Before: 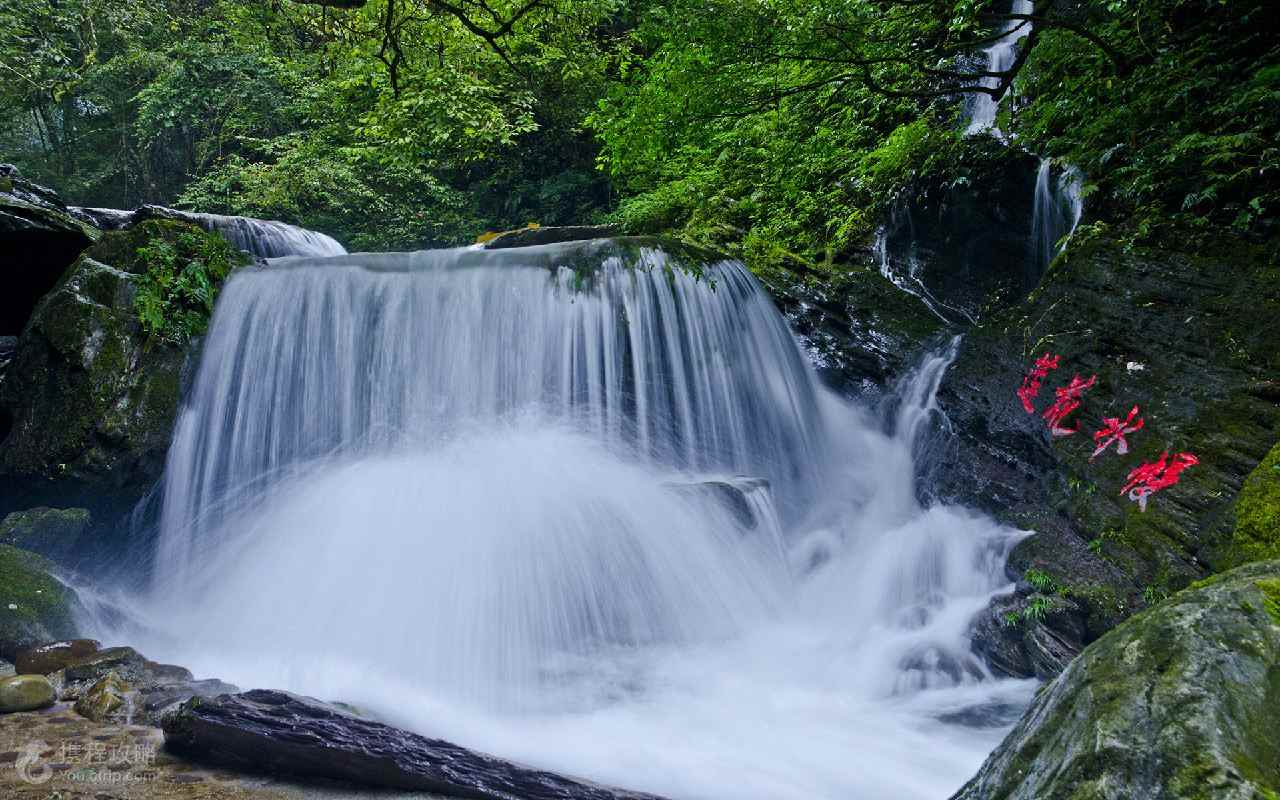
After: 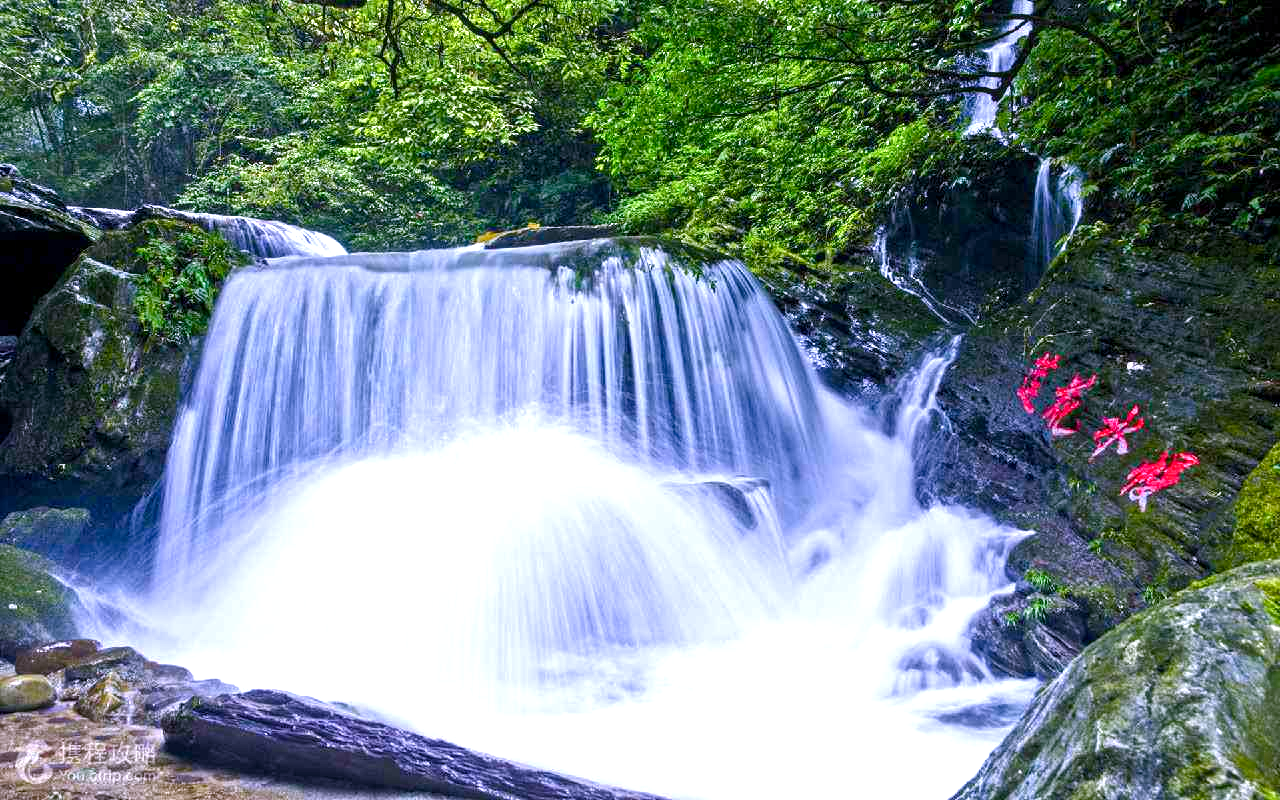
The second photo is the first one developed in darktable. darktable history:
white balance: red 1.042, blue 1.17
color balance rgb: perceptual saturation grading › global saturation 20%, perceptual saturation grading › highlights -25%, perceptual saturation grading › shadows 25%
exposure: exposure 1 EV, compensate highlight preservation false
local contrast: on, module defaults
